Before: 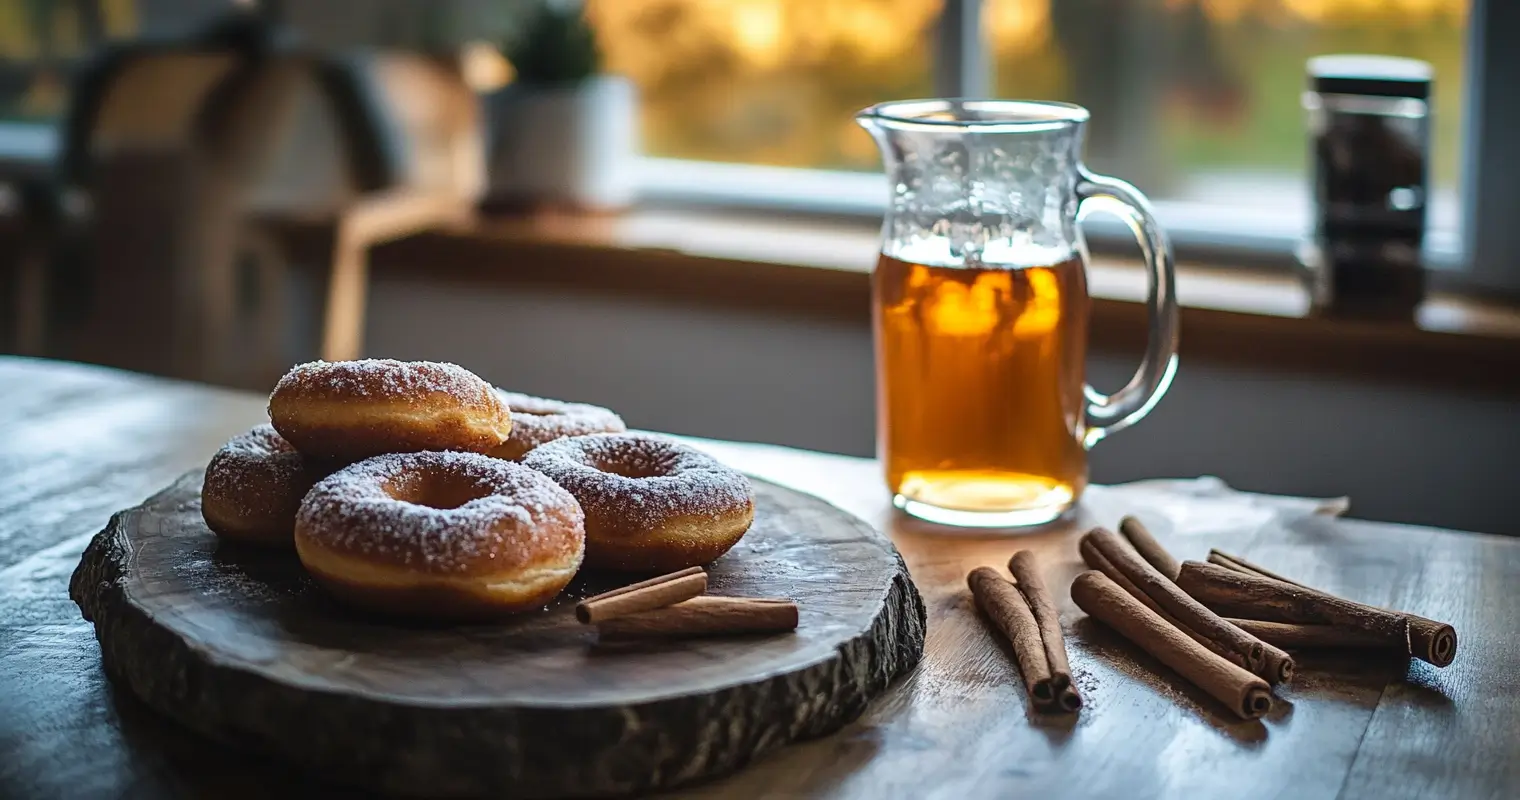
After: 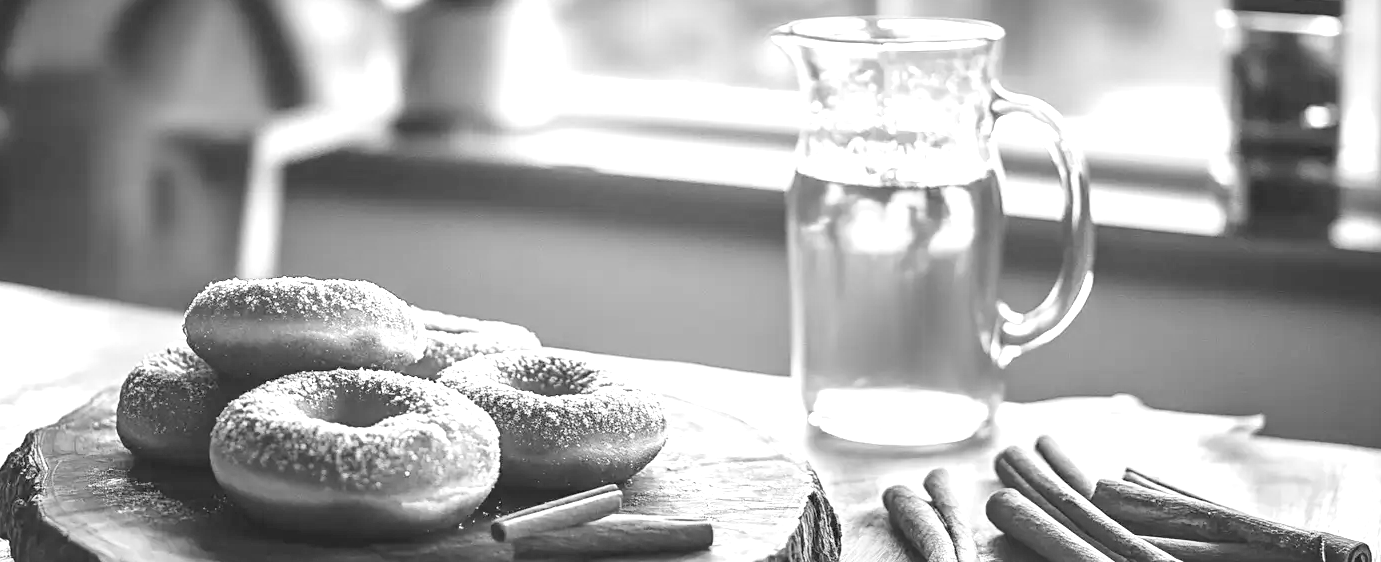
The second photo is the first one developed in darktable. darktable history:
color zones: curves: ch1 [(0.235, 0.558) (0.75, 0.5)]; ch2 [(0.25, 0.462) (0.749, 0.457)], mix 25.94%
exposure: black level correction 0, exposure 1.3 EV, compensate exposure bias true, compensate highlight preservation false
monochrome: size 3.1
contrast brightness saturation: contrast 0.07, brightness 0.18, saturation 0.4
crop: left 5.596%, top 10.314%, right 3.534%, bottom 19.395%
